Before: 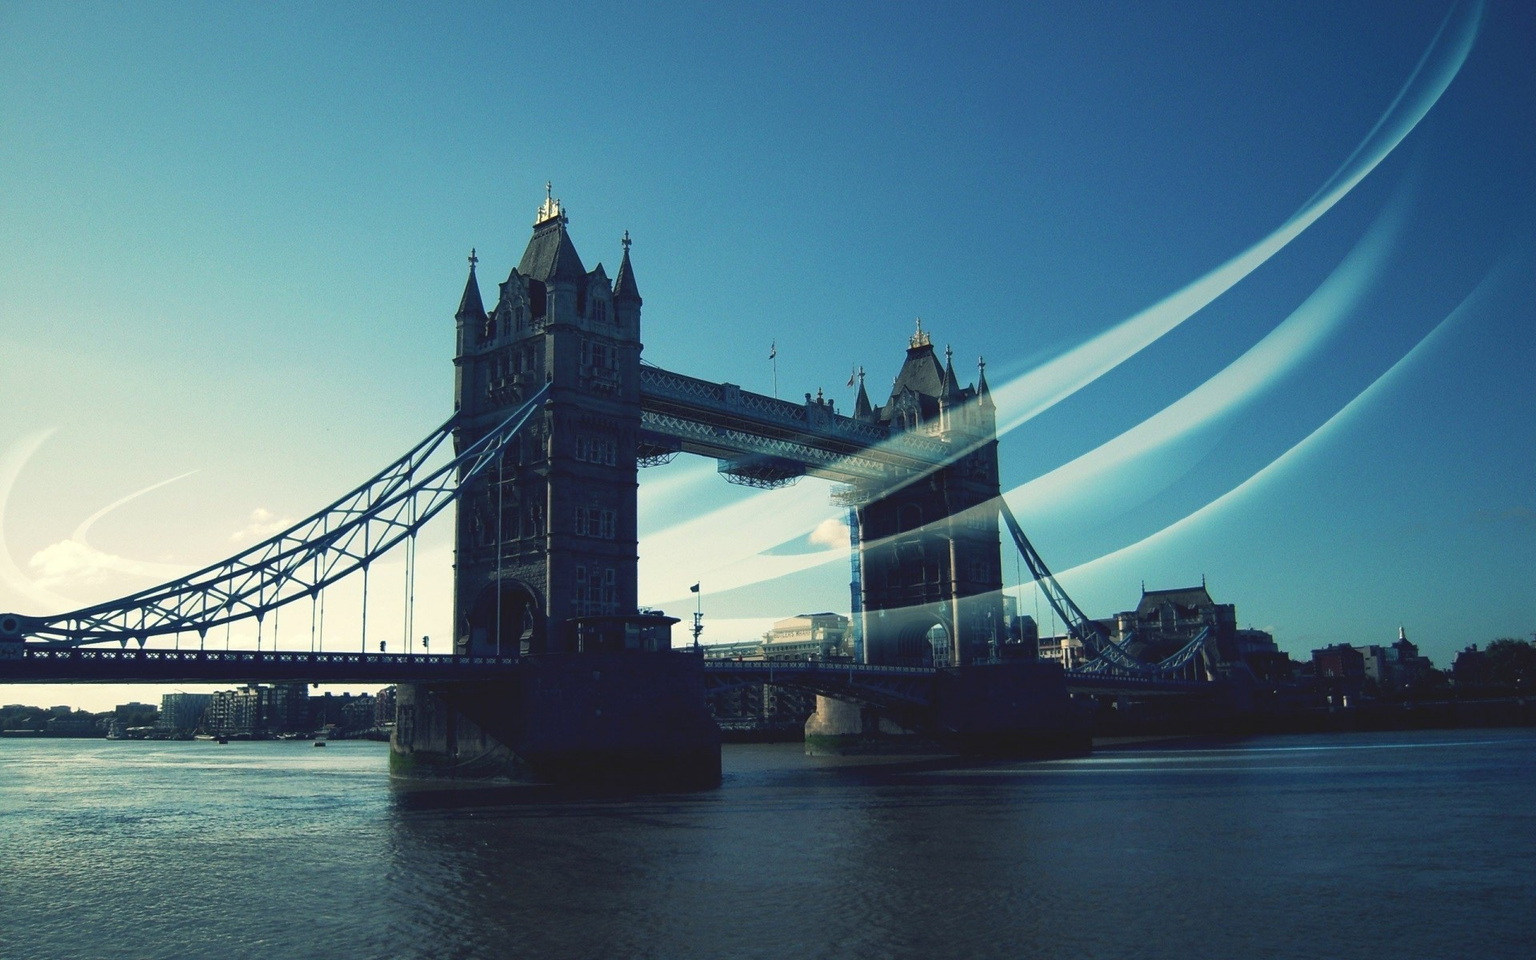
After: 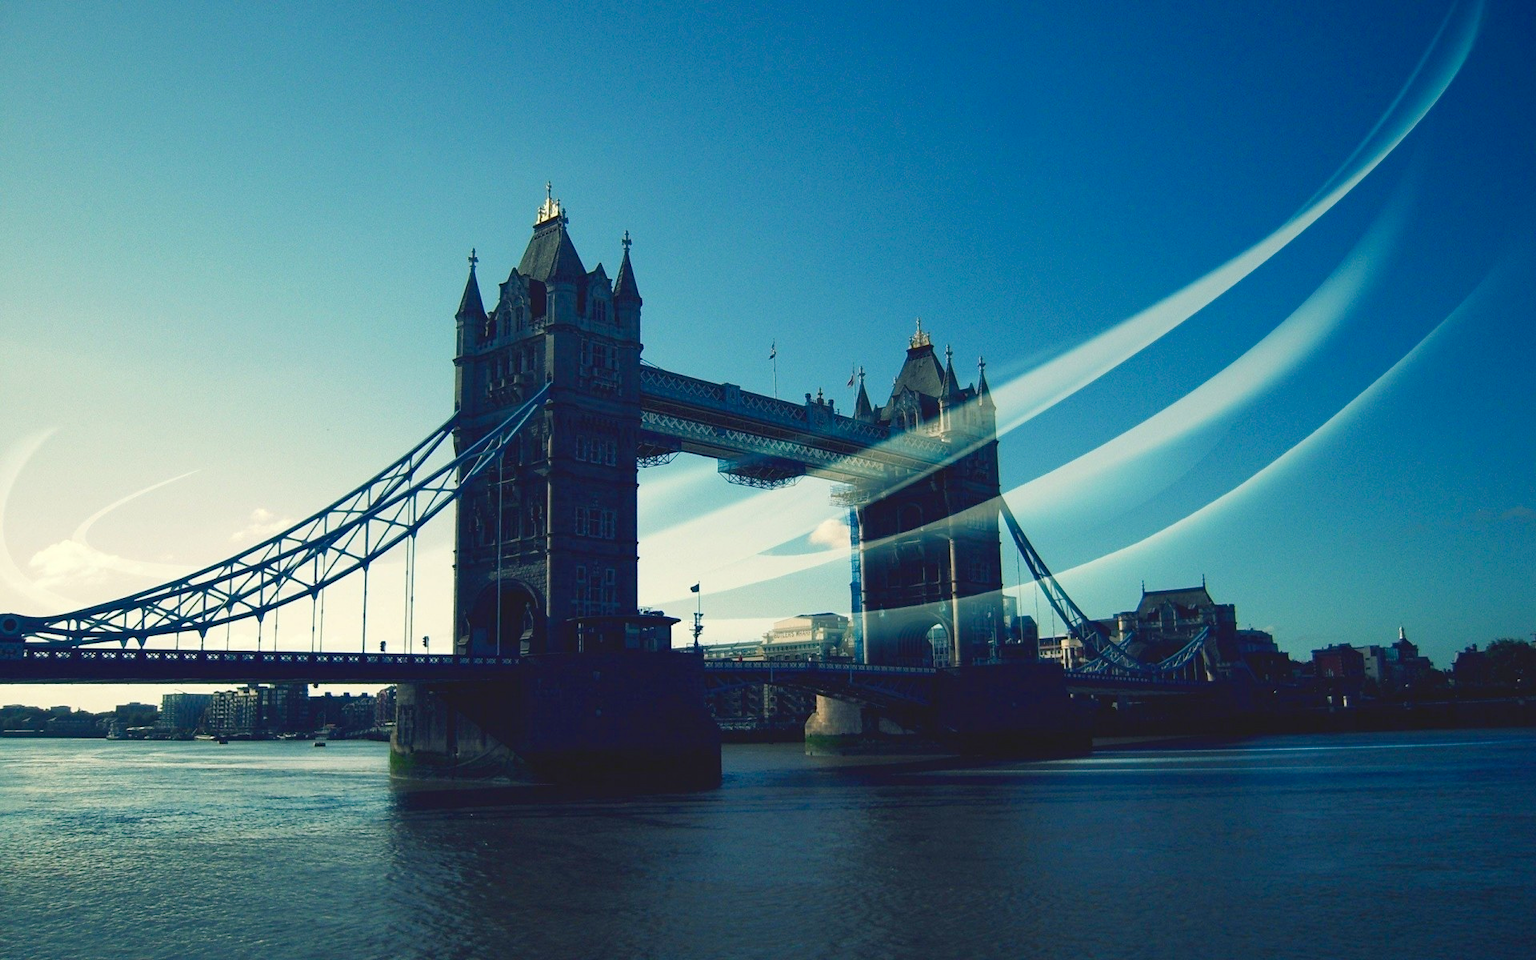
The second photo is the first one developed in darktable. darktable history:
color balance rgb: perceptual saturation grading › global saturation 20%, perceptual saturation grading › highlights -25.784%, perceptual saturation grading › shadows 49.226%
